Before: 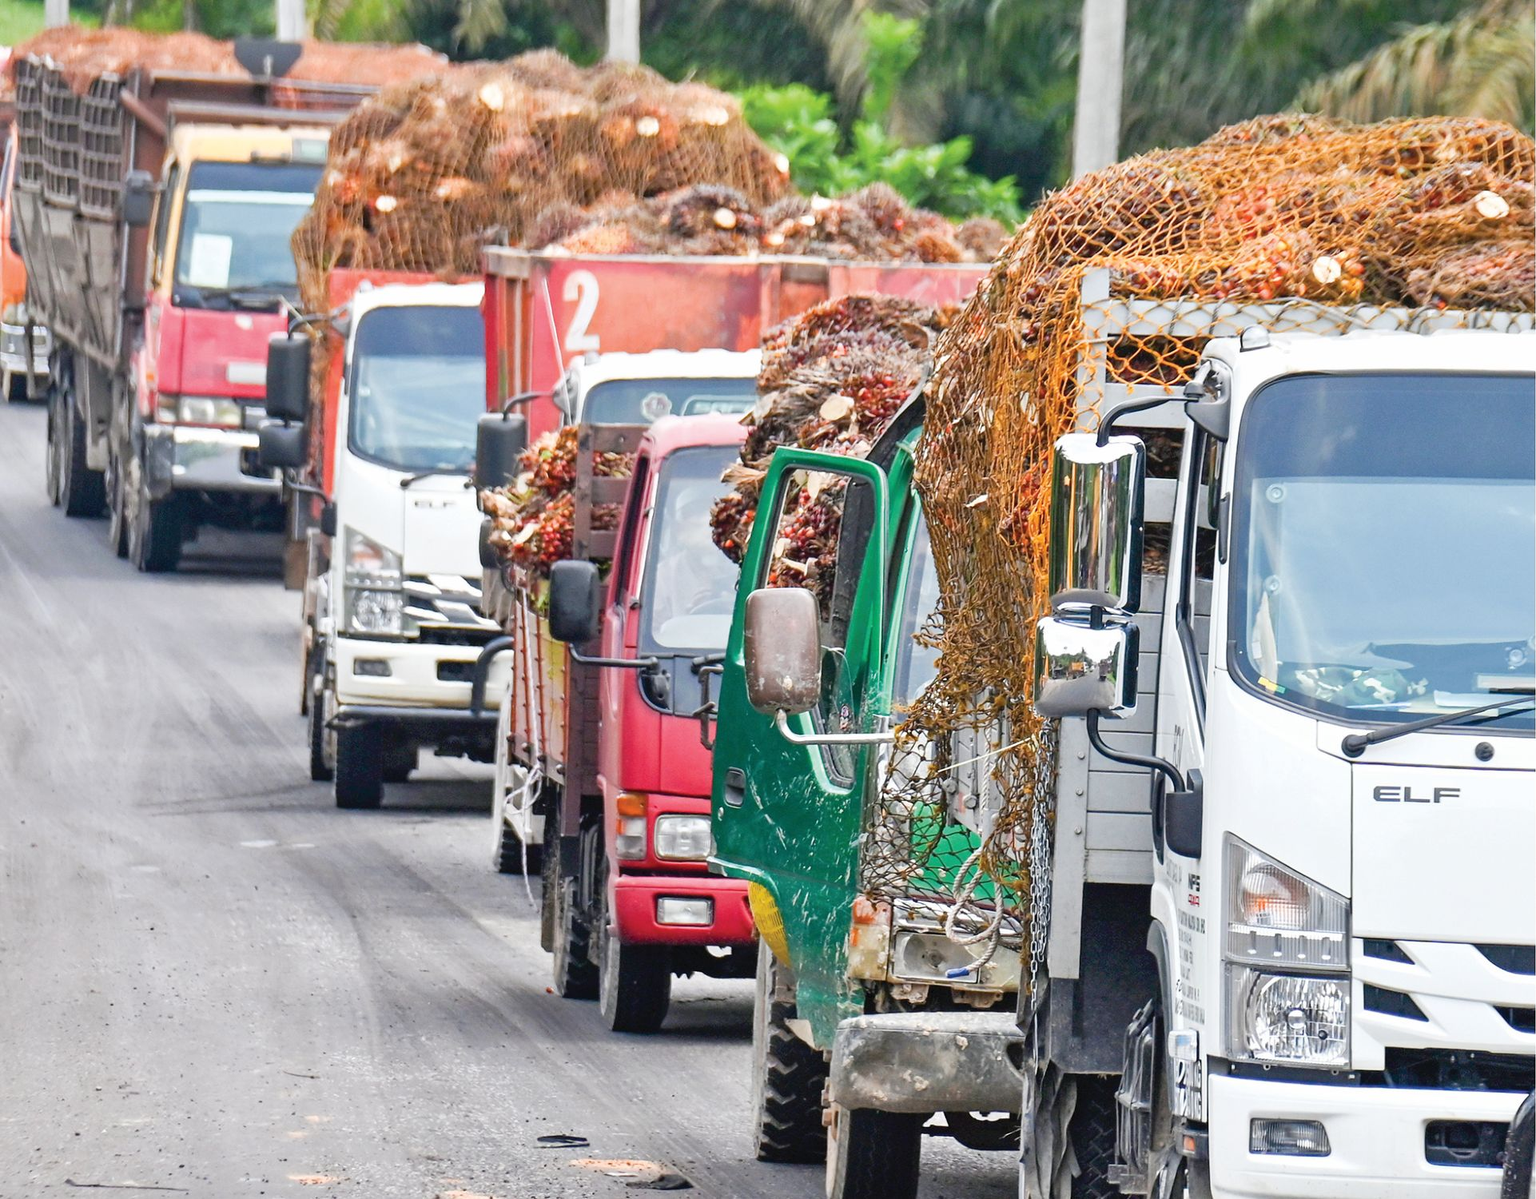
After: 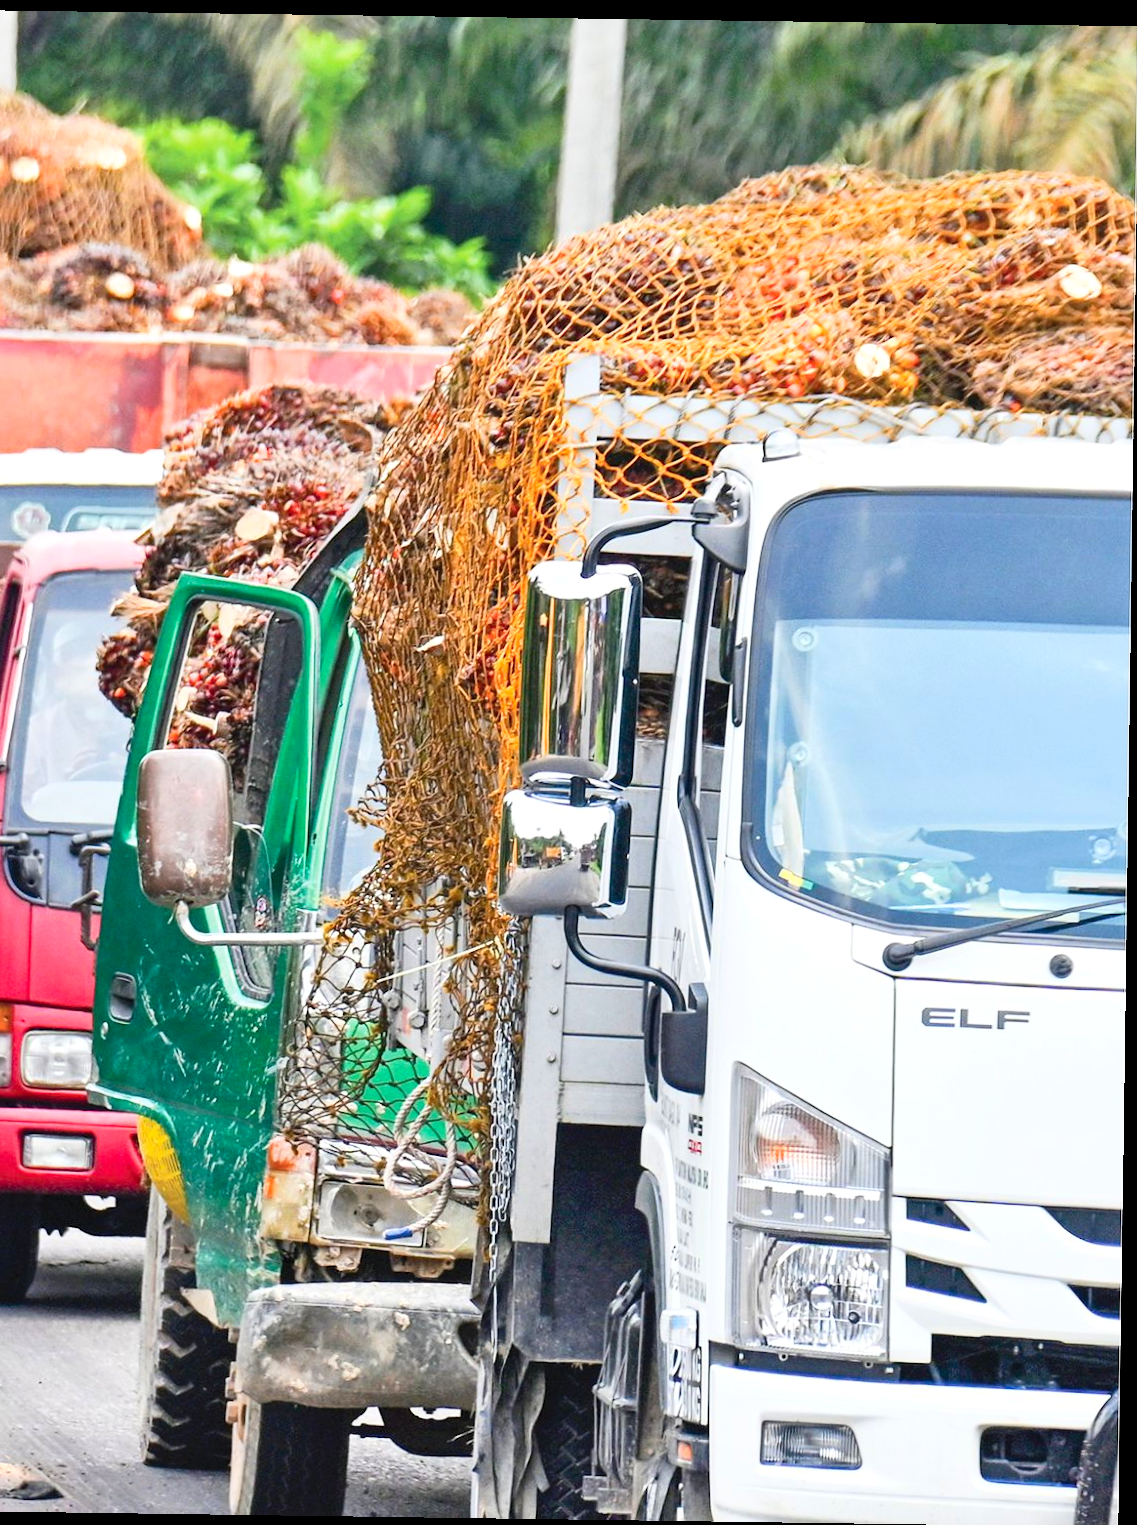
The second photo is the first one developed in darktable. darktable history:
contrast brightness saturation: contrast 0.2, brightness 0.16, saturation 0.22
shadows and highlights: radius 264.75, soften with gaussian
rotate and perspective: rotation 0.8°, automatic cropping off
local contrast: highlights 100%, shadows 100%, detail 120%, midtone range 0.2
crop: left 41.402%
